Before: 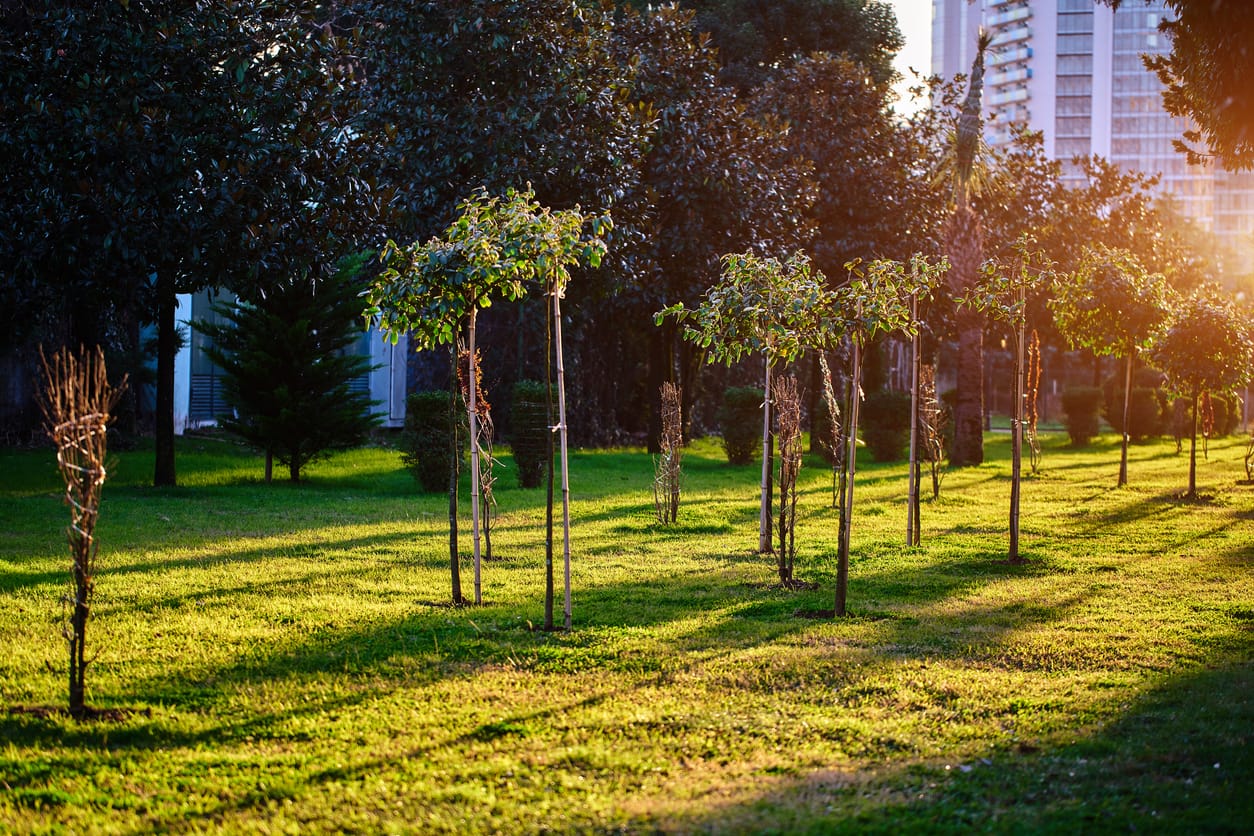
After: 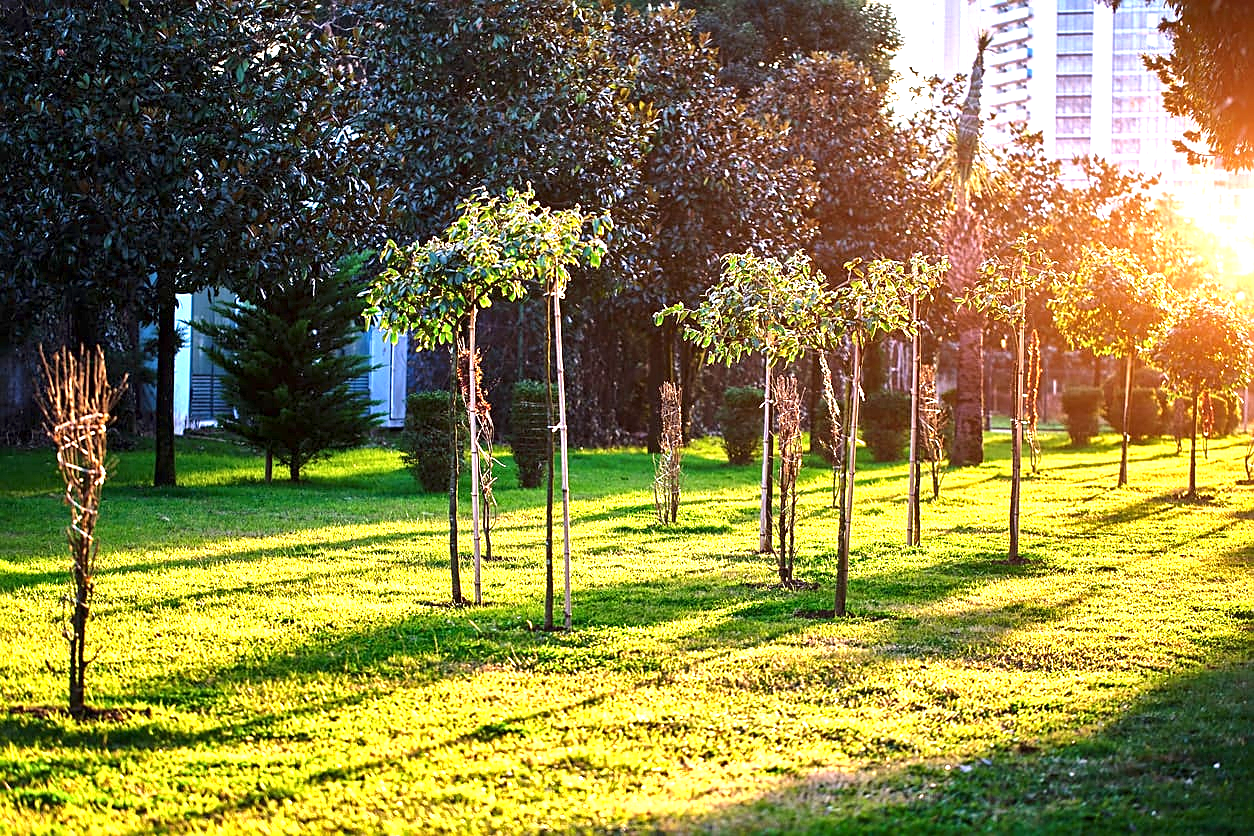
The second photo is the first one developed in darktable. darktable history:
local contrast: mode bilateral grid, contrast 20, coarseness 50, detail 149%, midtone range 0.2
exposure: black level correction 0, exposure 1.461 EV, compensate exposure bias true, compensate highlight preservation false
sharpen: radius 1.939
